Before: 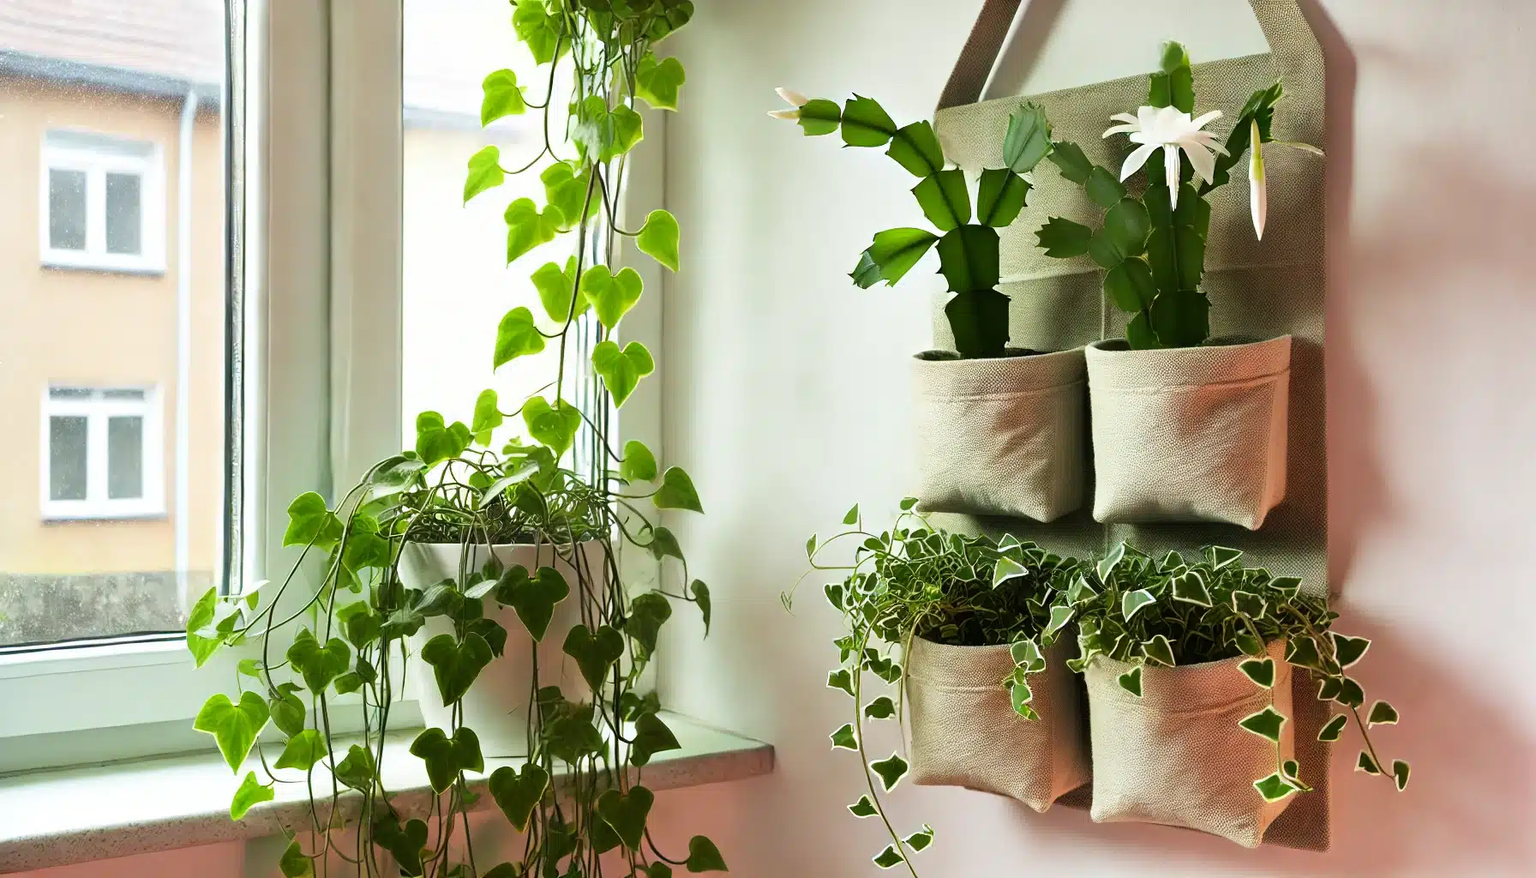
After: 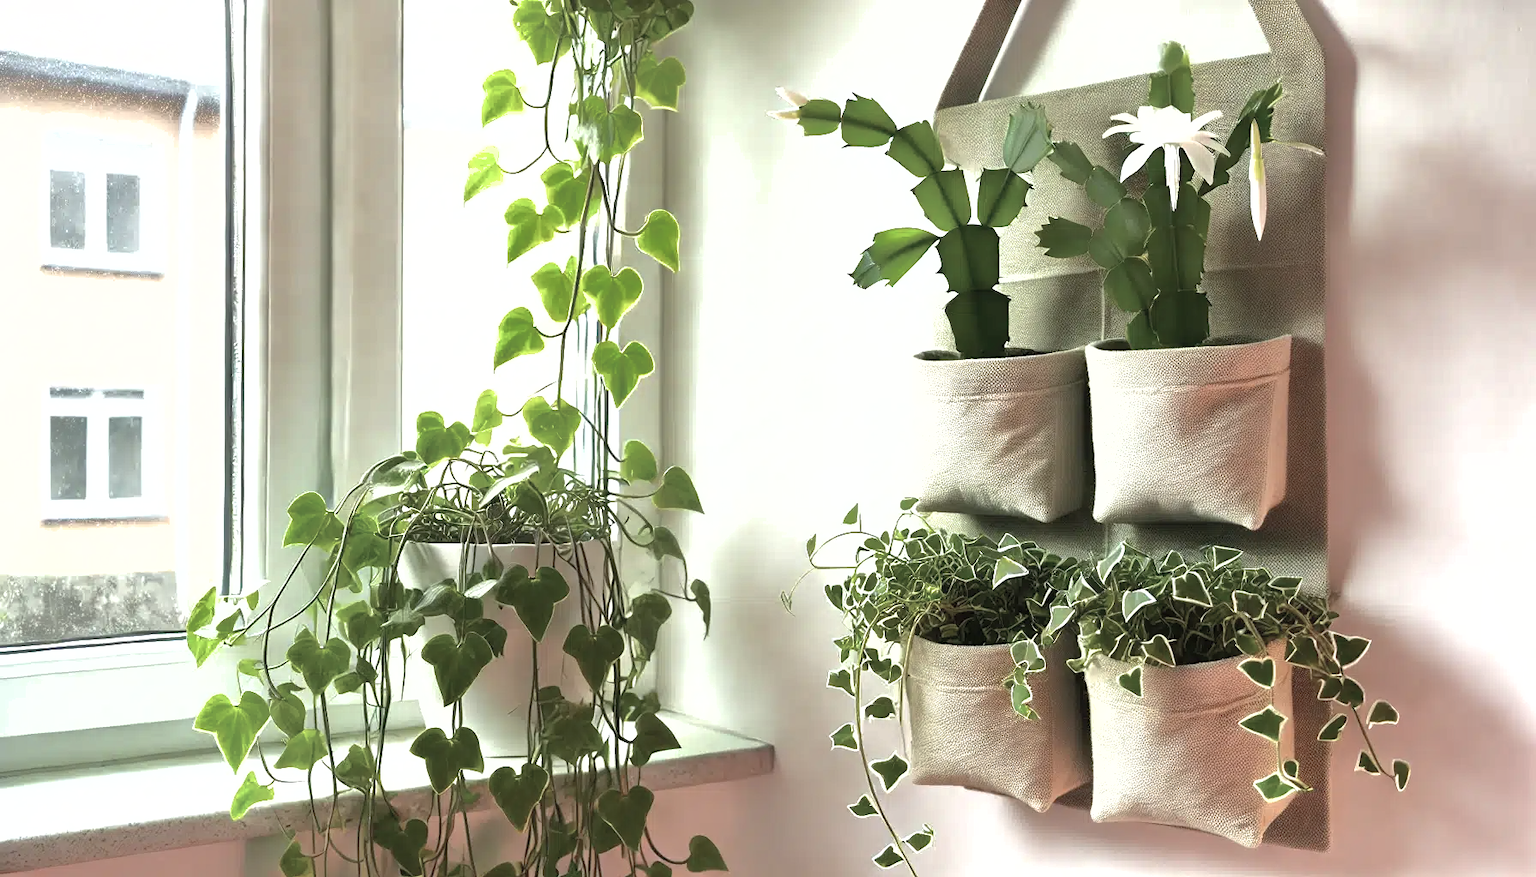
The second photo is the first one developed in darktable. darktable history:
shadows and highlights: on, module defaults
color correction: saturation 0.57
exposure: black level correction 0, exposure 0.6 EV, compensate highlight preservation false
